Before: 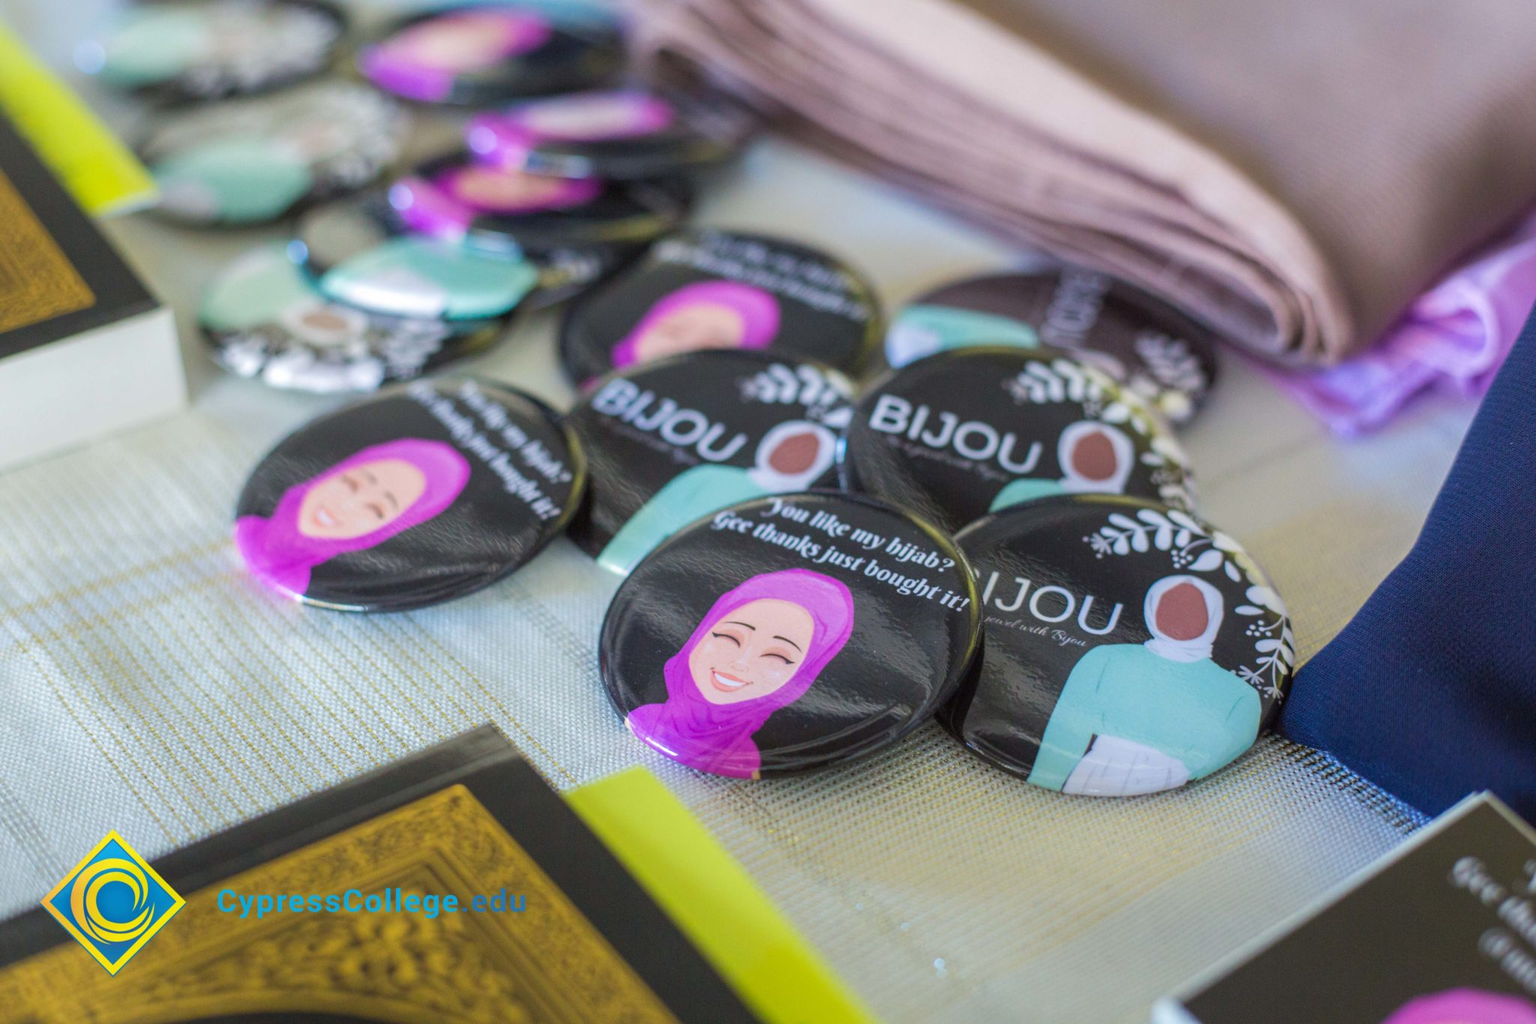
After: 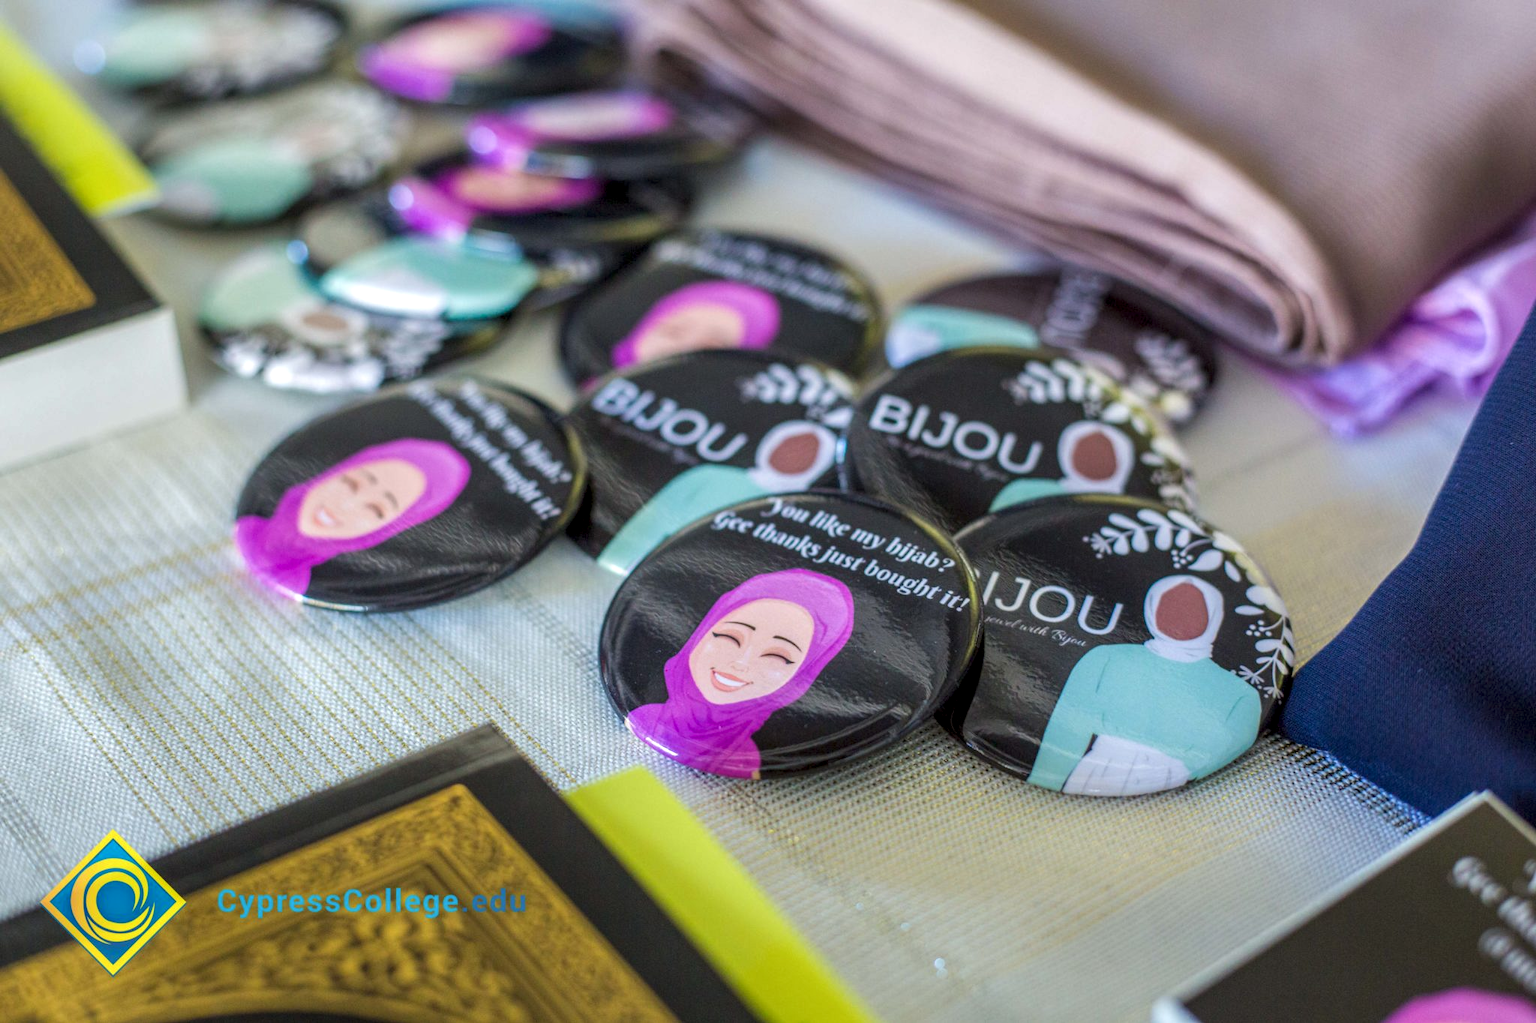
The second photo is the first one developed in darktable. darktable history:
local contrast: highlights 38%, shadows 62%, detail 136%, midtone range 0.516
shadows and highlights: shadows 36.18, highlights -27.71, soften with gaussian
